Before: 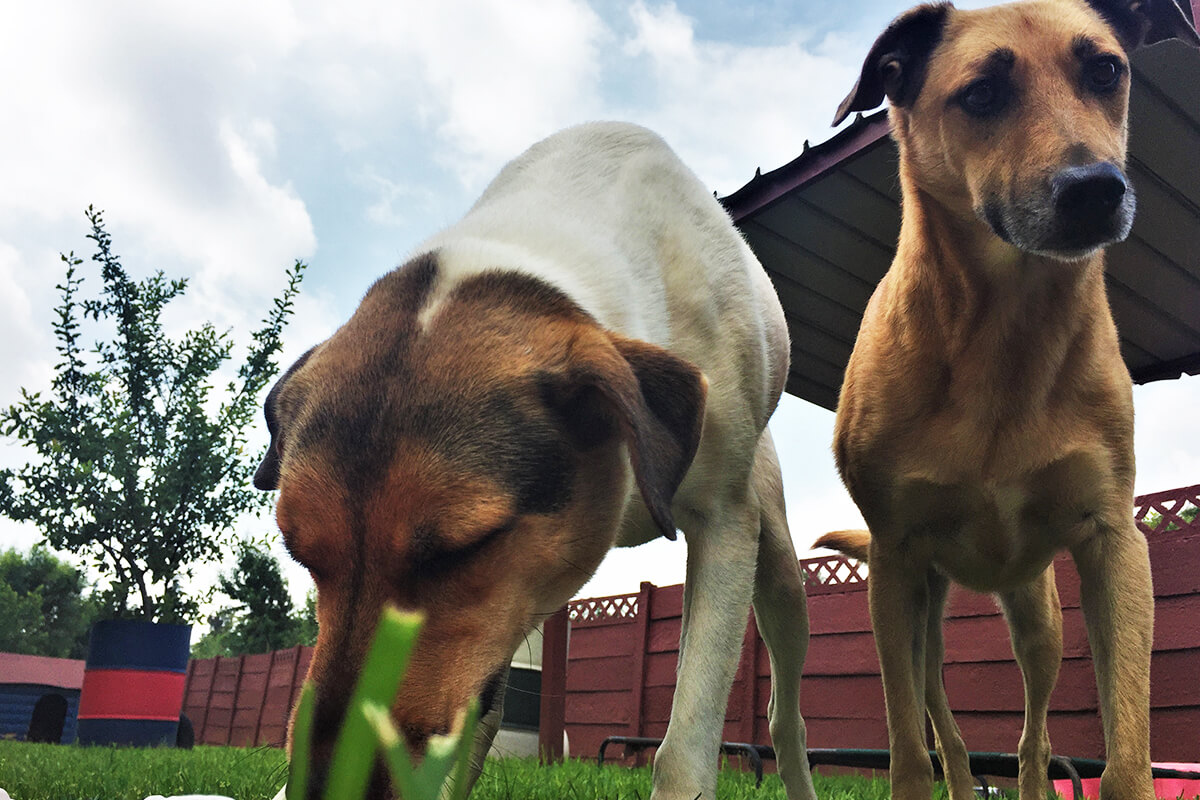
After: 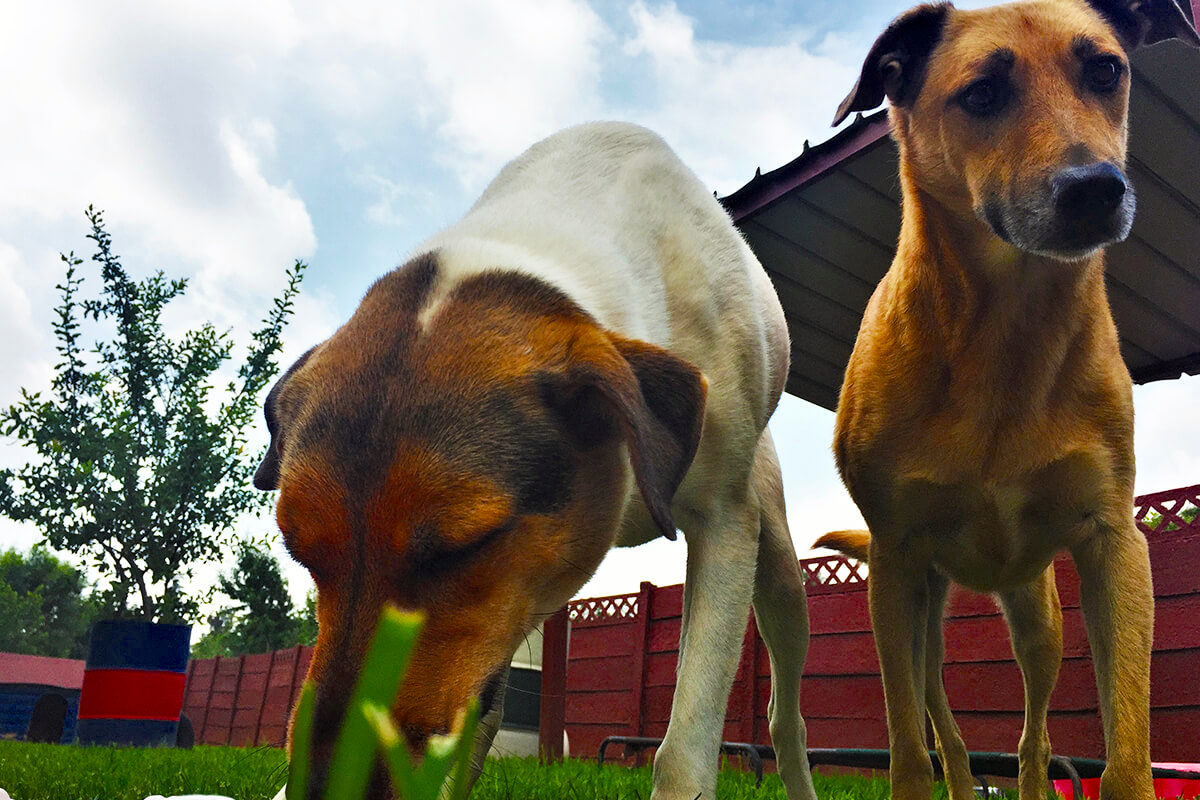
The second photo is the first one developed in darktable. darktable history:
tone equalizer: on, module defaults
color balance rgb: power › chroma 0.233%, power › hue 63.13°, perceptual saturation grading › global saturation 30.011%, saturation formula JzAzBz (2021)
